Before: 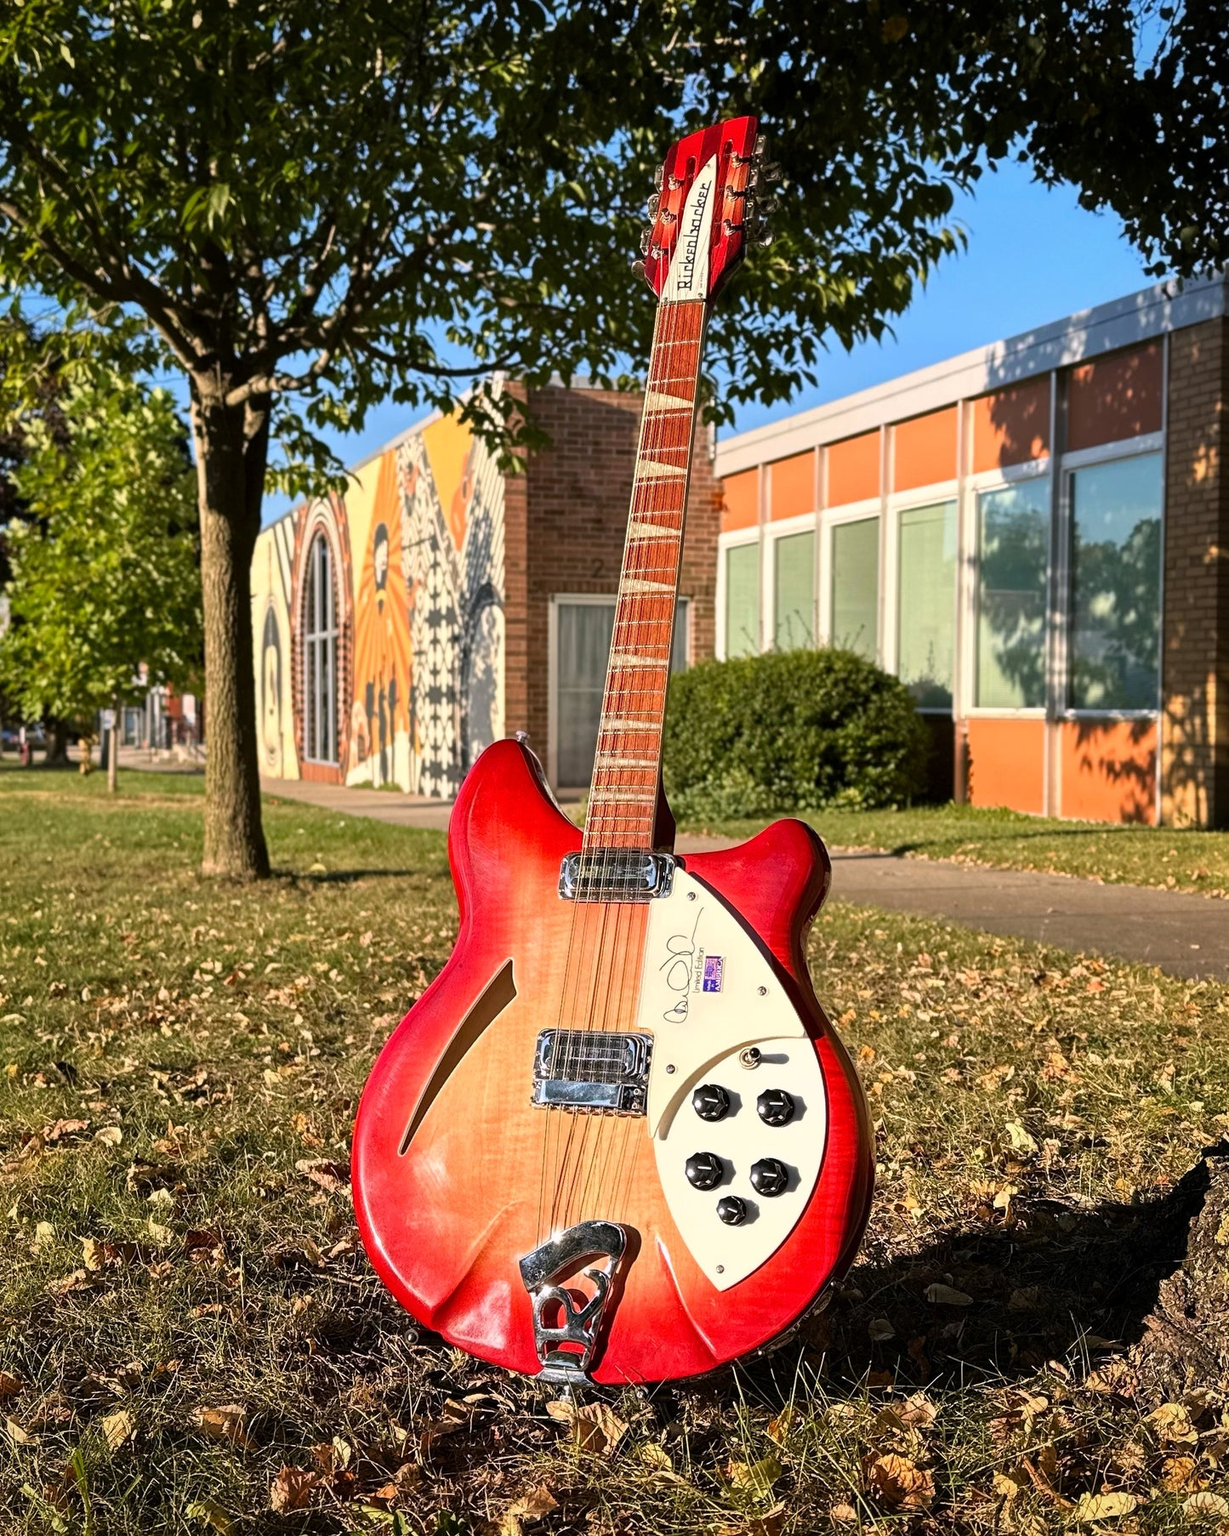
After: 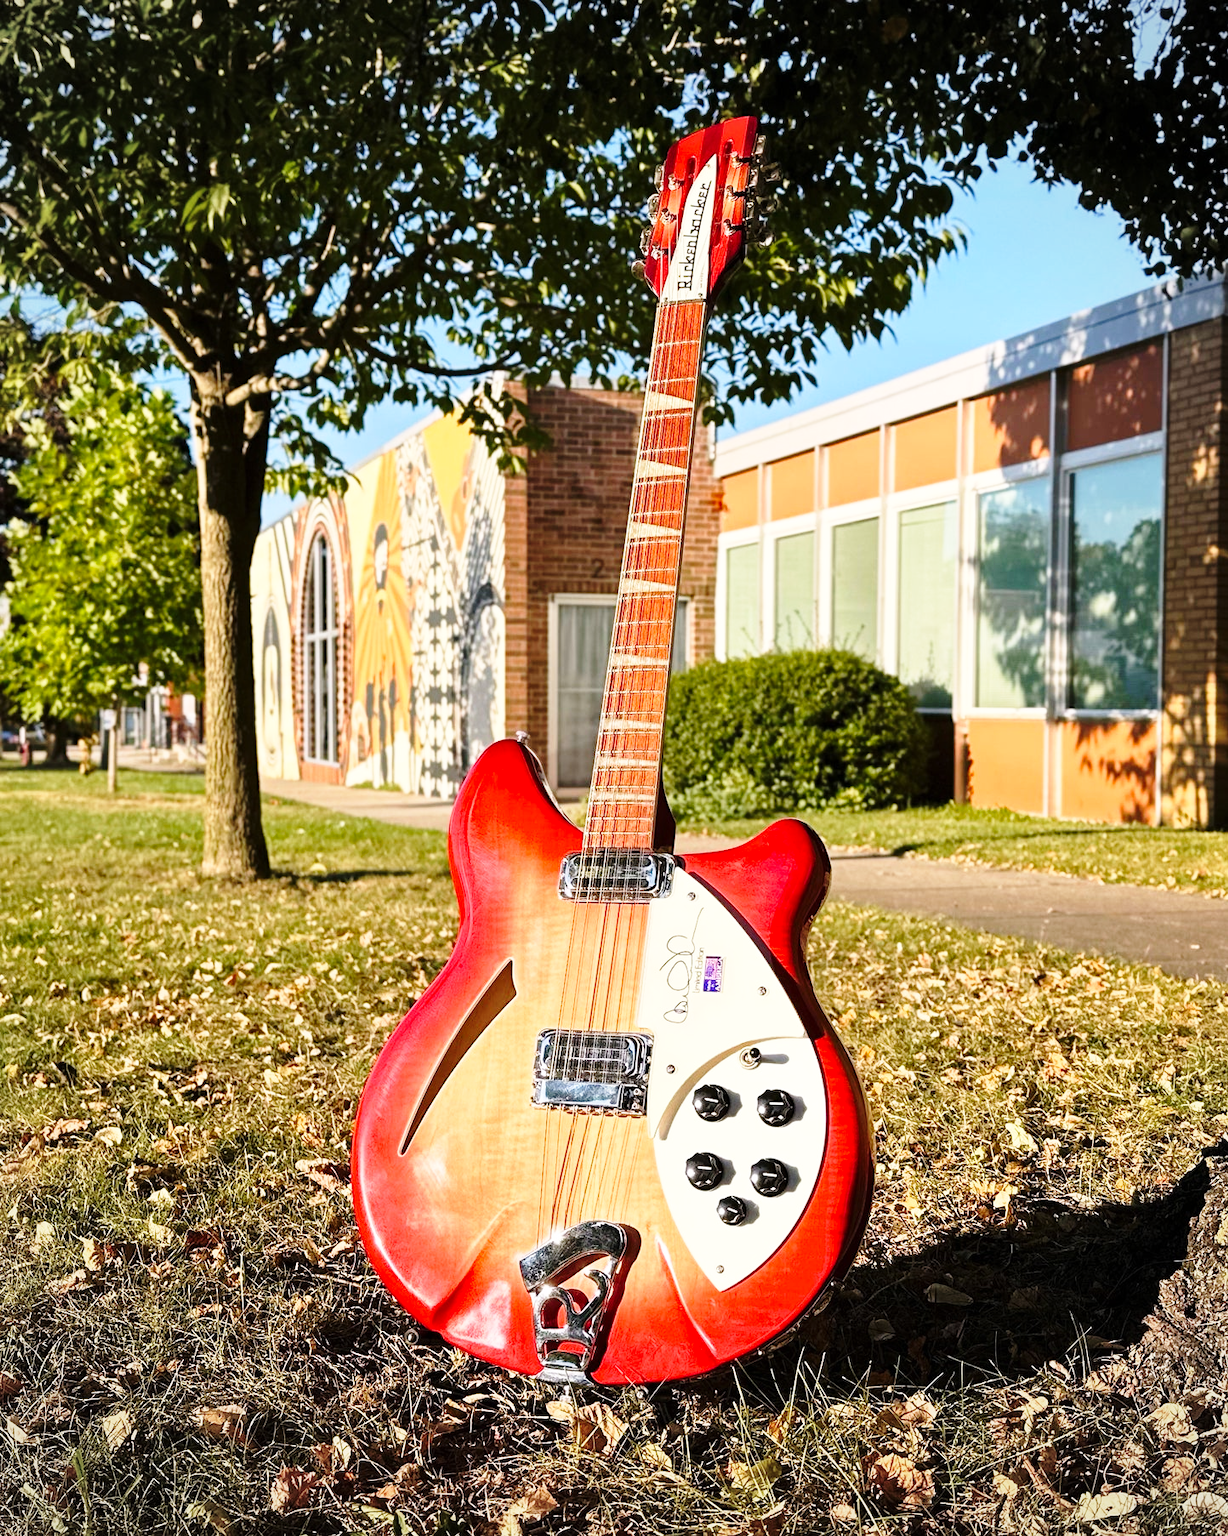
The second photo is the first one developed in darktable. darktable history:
base curve: curves: ch0 [(0, 0) (0.028, 0.03) (0.121, 0.232) (0.46, 0.748) (0.859, 0.968) (1, 1)], preserve colors none
vignetting: brightness -0.167
